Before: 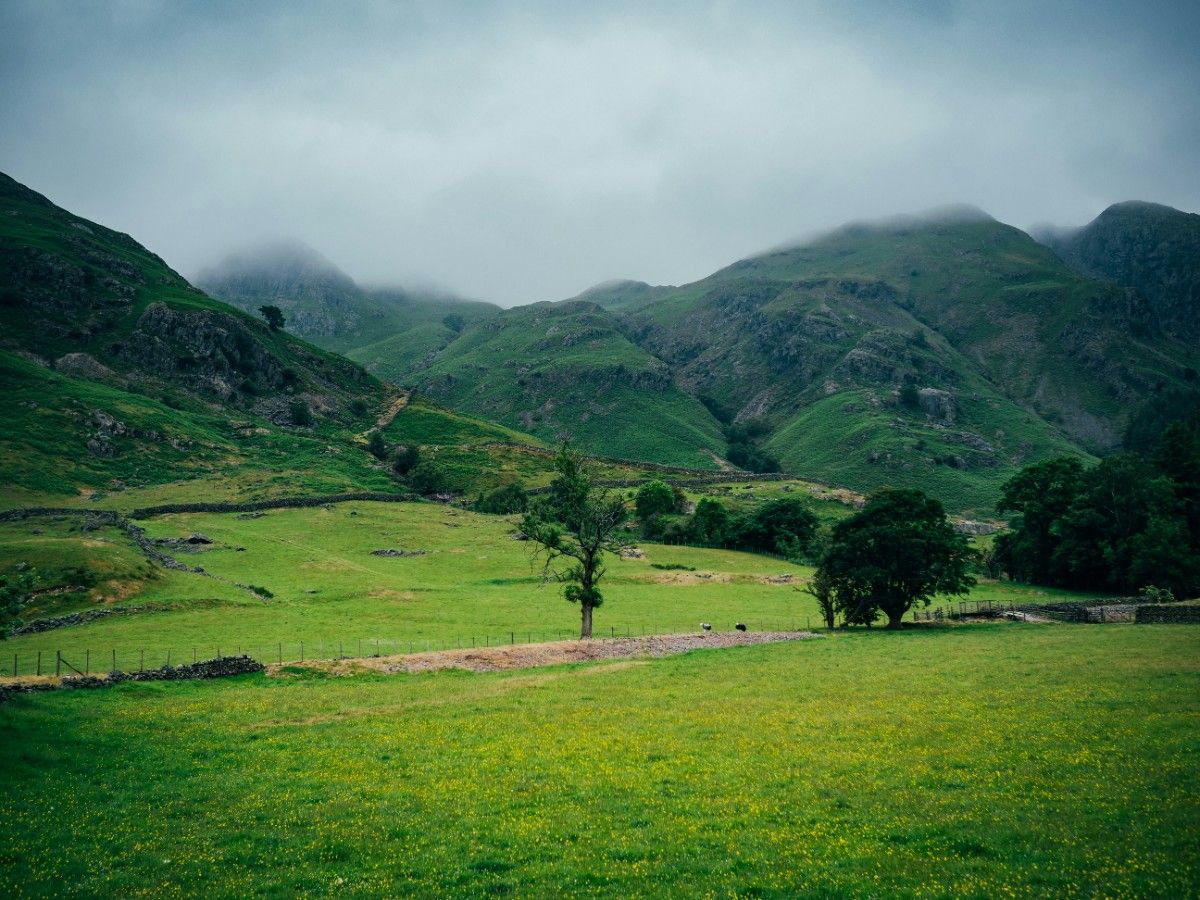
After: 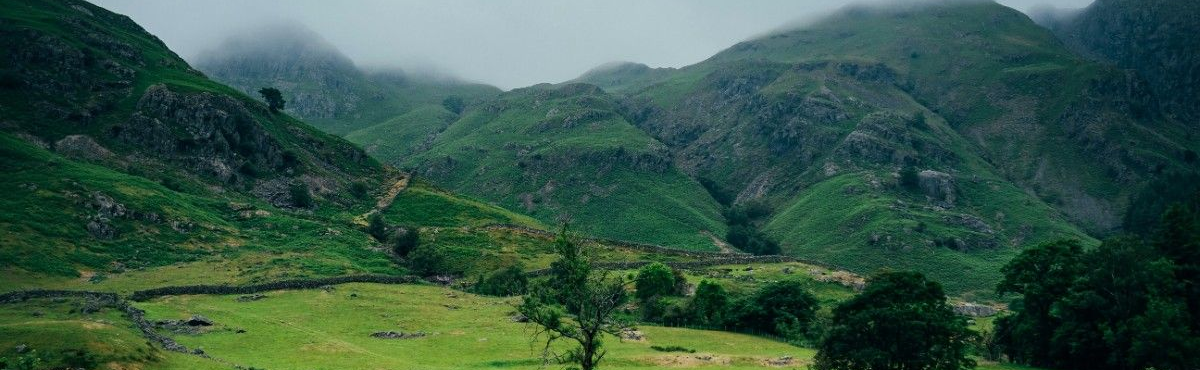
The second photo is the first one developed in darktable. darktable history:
crop and rotate: top 24.25%, bottom 34.546%
